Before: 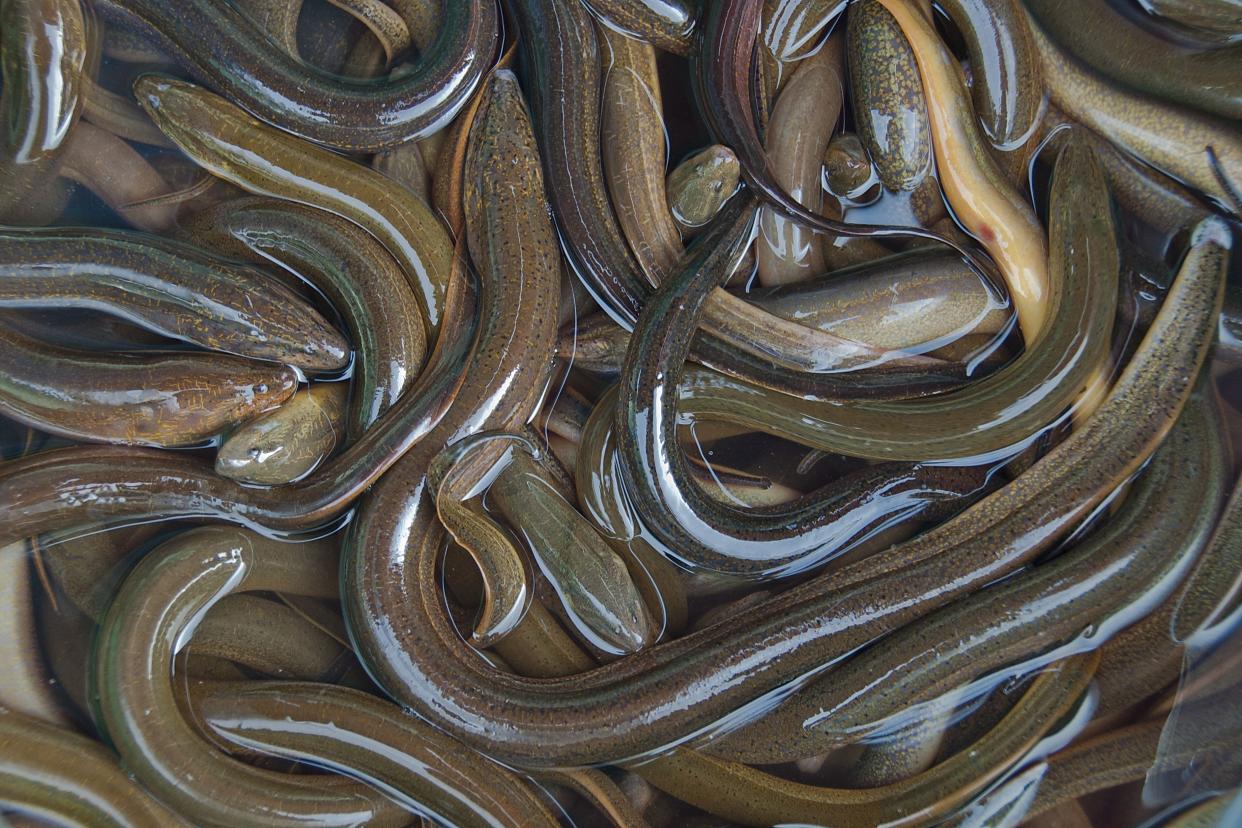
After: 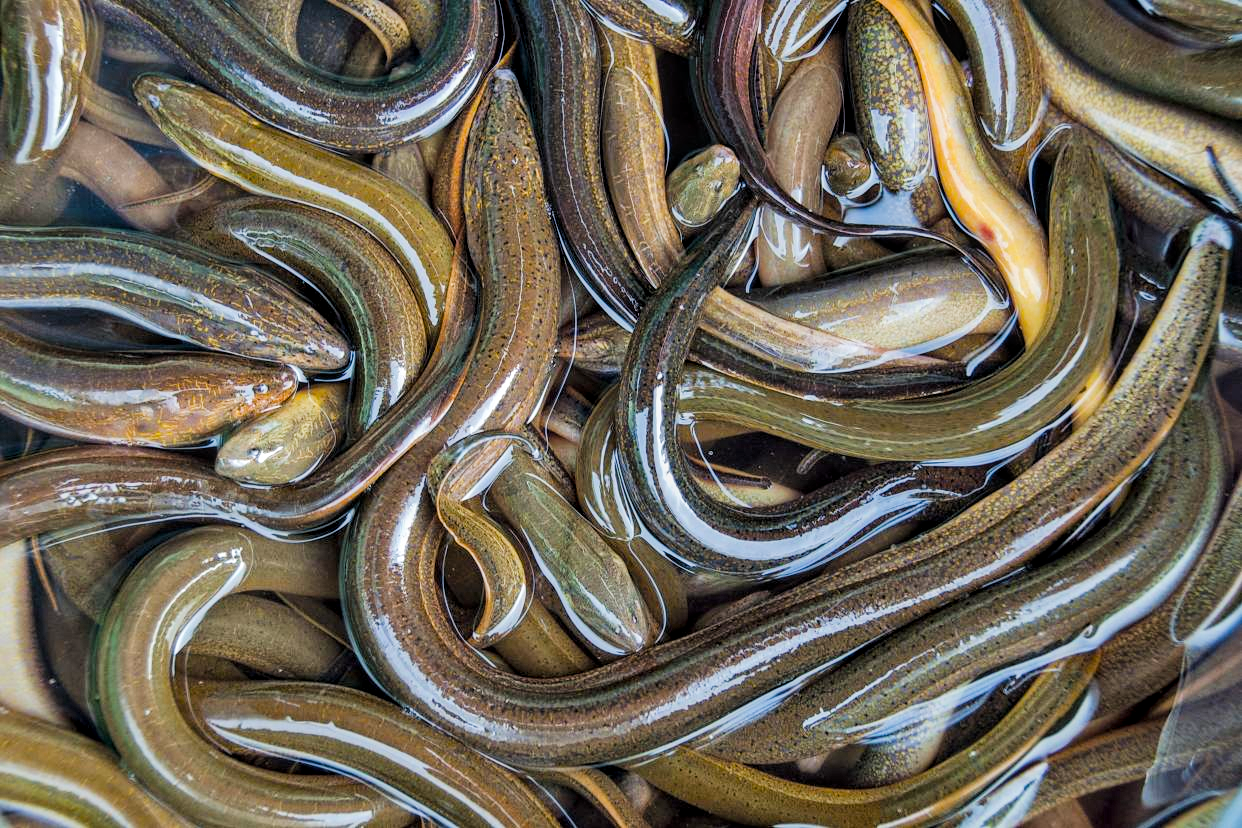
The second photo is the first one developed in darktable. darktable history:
local contrast: on, module defaults
exposure: black level correction 0, exposure 0.9 EV, compensate highlight preservation false
filmic rgb: black relative exposure -5 EV, hardness 2.88, contrast 1.2, highlights saturation mix -30%
color balance rgb: perceptual saturation grading › global saturation 30%, global vibrance 20%
